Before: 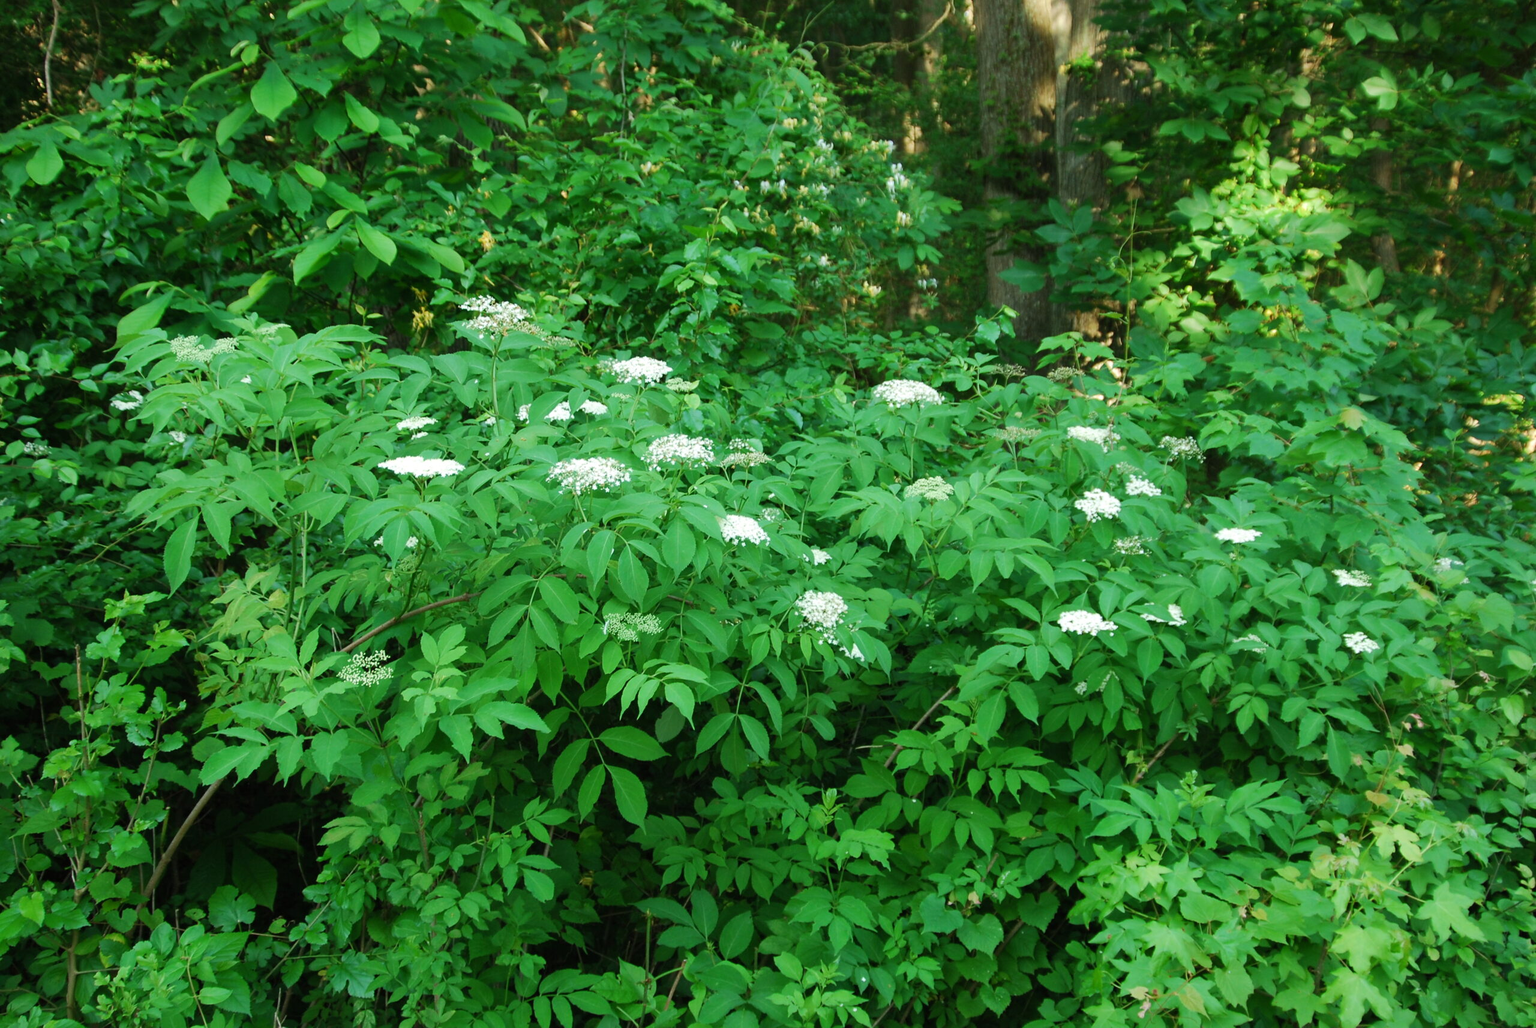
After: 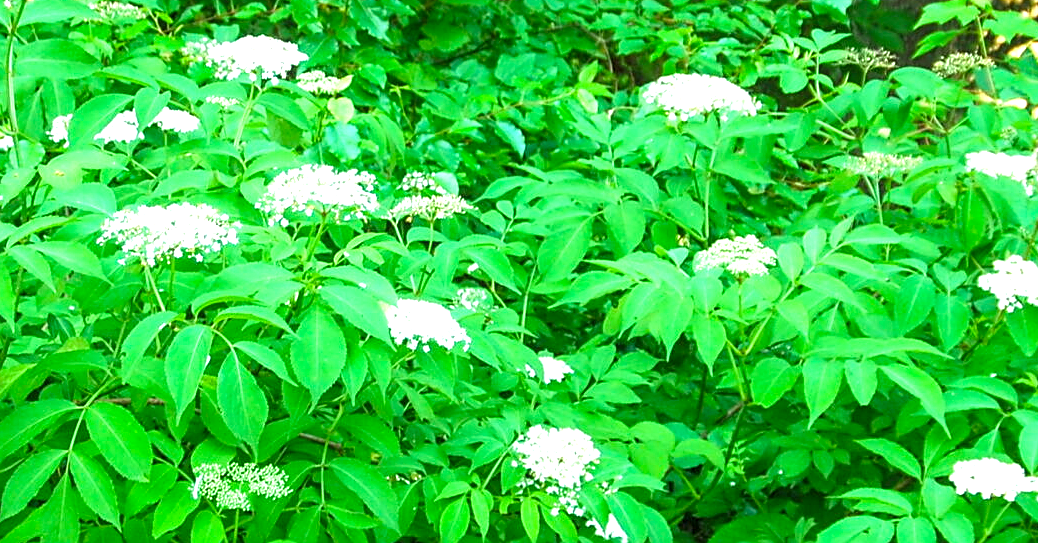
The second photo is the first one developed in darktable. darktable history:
exposure: black level correction 0, exposure 1.102 EV, compensate highlight preservation false
tone equalizer: edges refinement/feathering 500, mask exposure compensation -1.57 EV, preserve details no
sharpen: on, module defaults
color balance rgb: perceptual saturation grading › global saturation 16.263%, global vibrance 20%
crop: left 31.767%, top 32.657%, right 27.671%, bottom 35.654%
local contrast: on, module defaults
